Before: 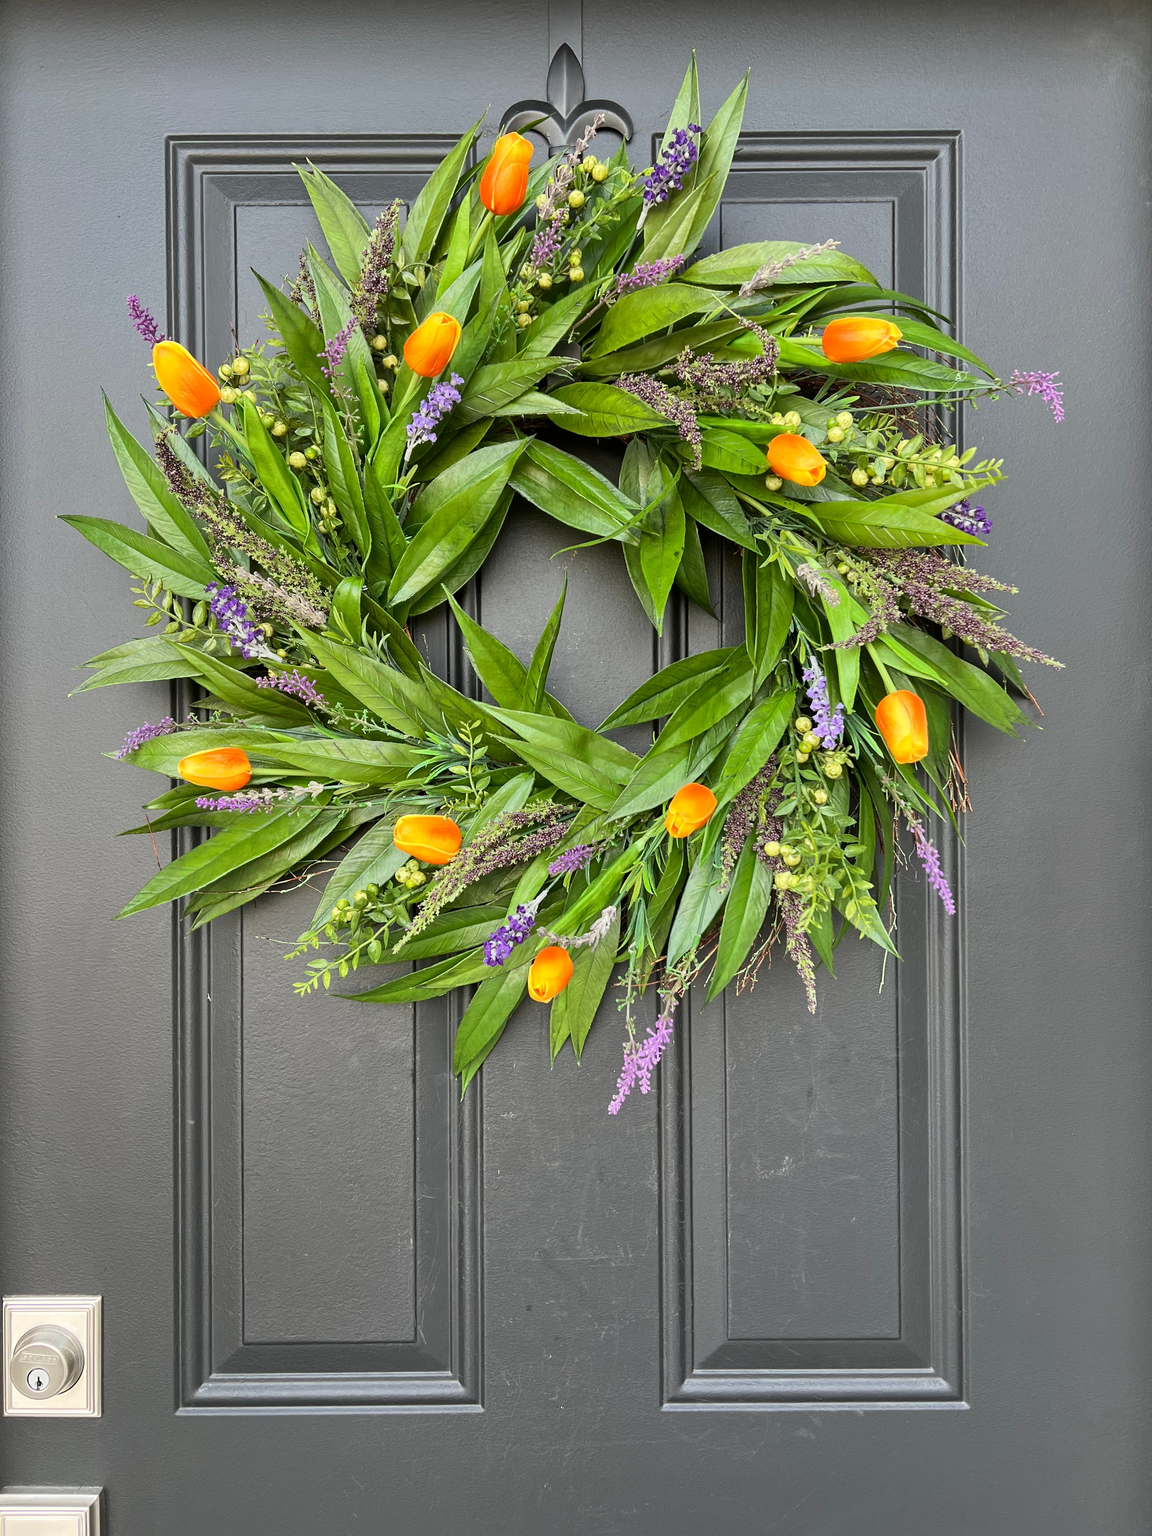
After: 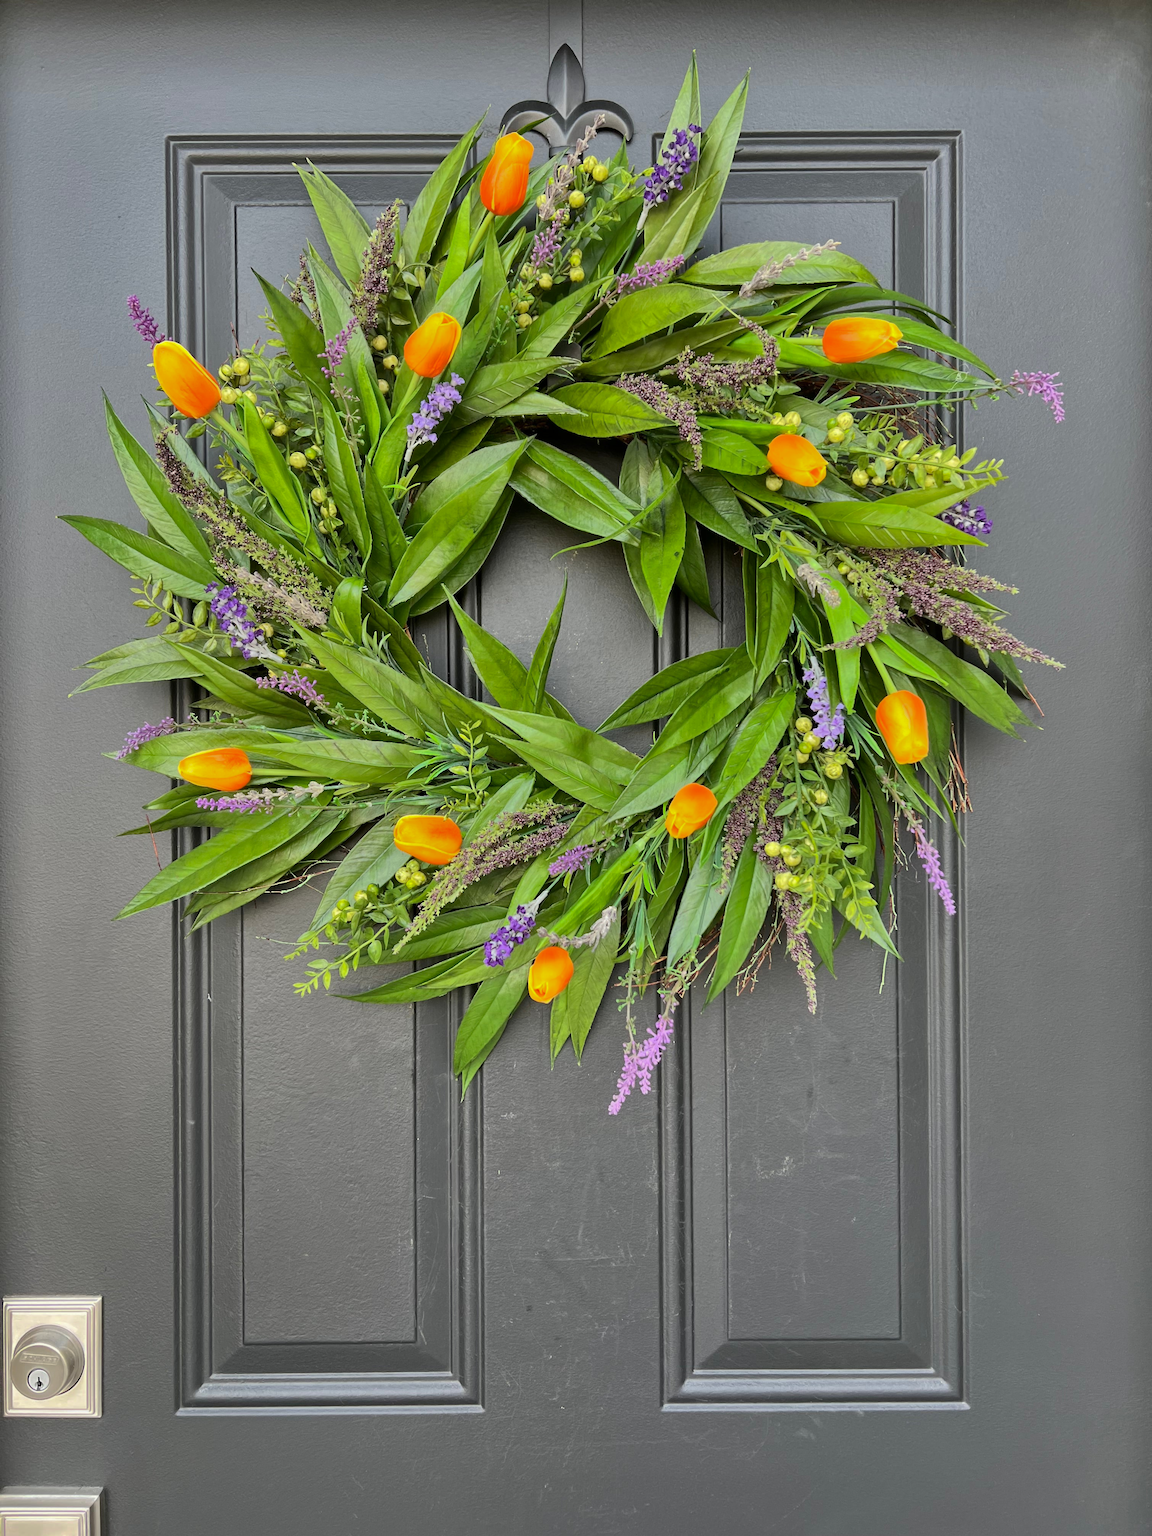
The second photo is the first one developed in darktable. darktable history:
contrast equalizer: y [[0.5 ×4, 0.467, 0.376], [0.5 ×6], [0.5 ×6], [0 ×6], [0 ×6]]
shadows and highlights: shadows -19.91, highlights -73.15
